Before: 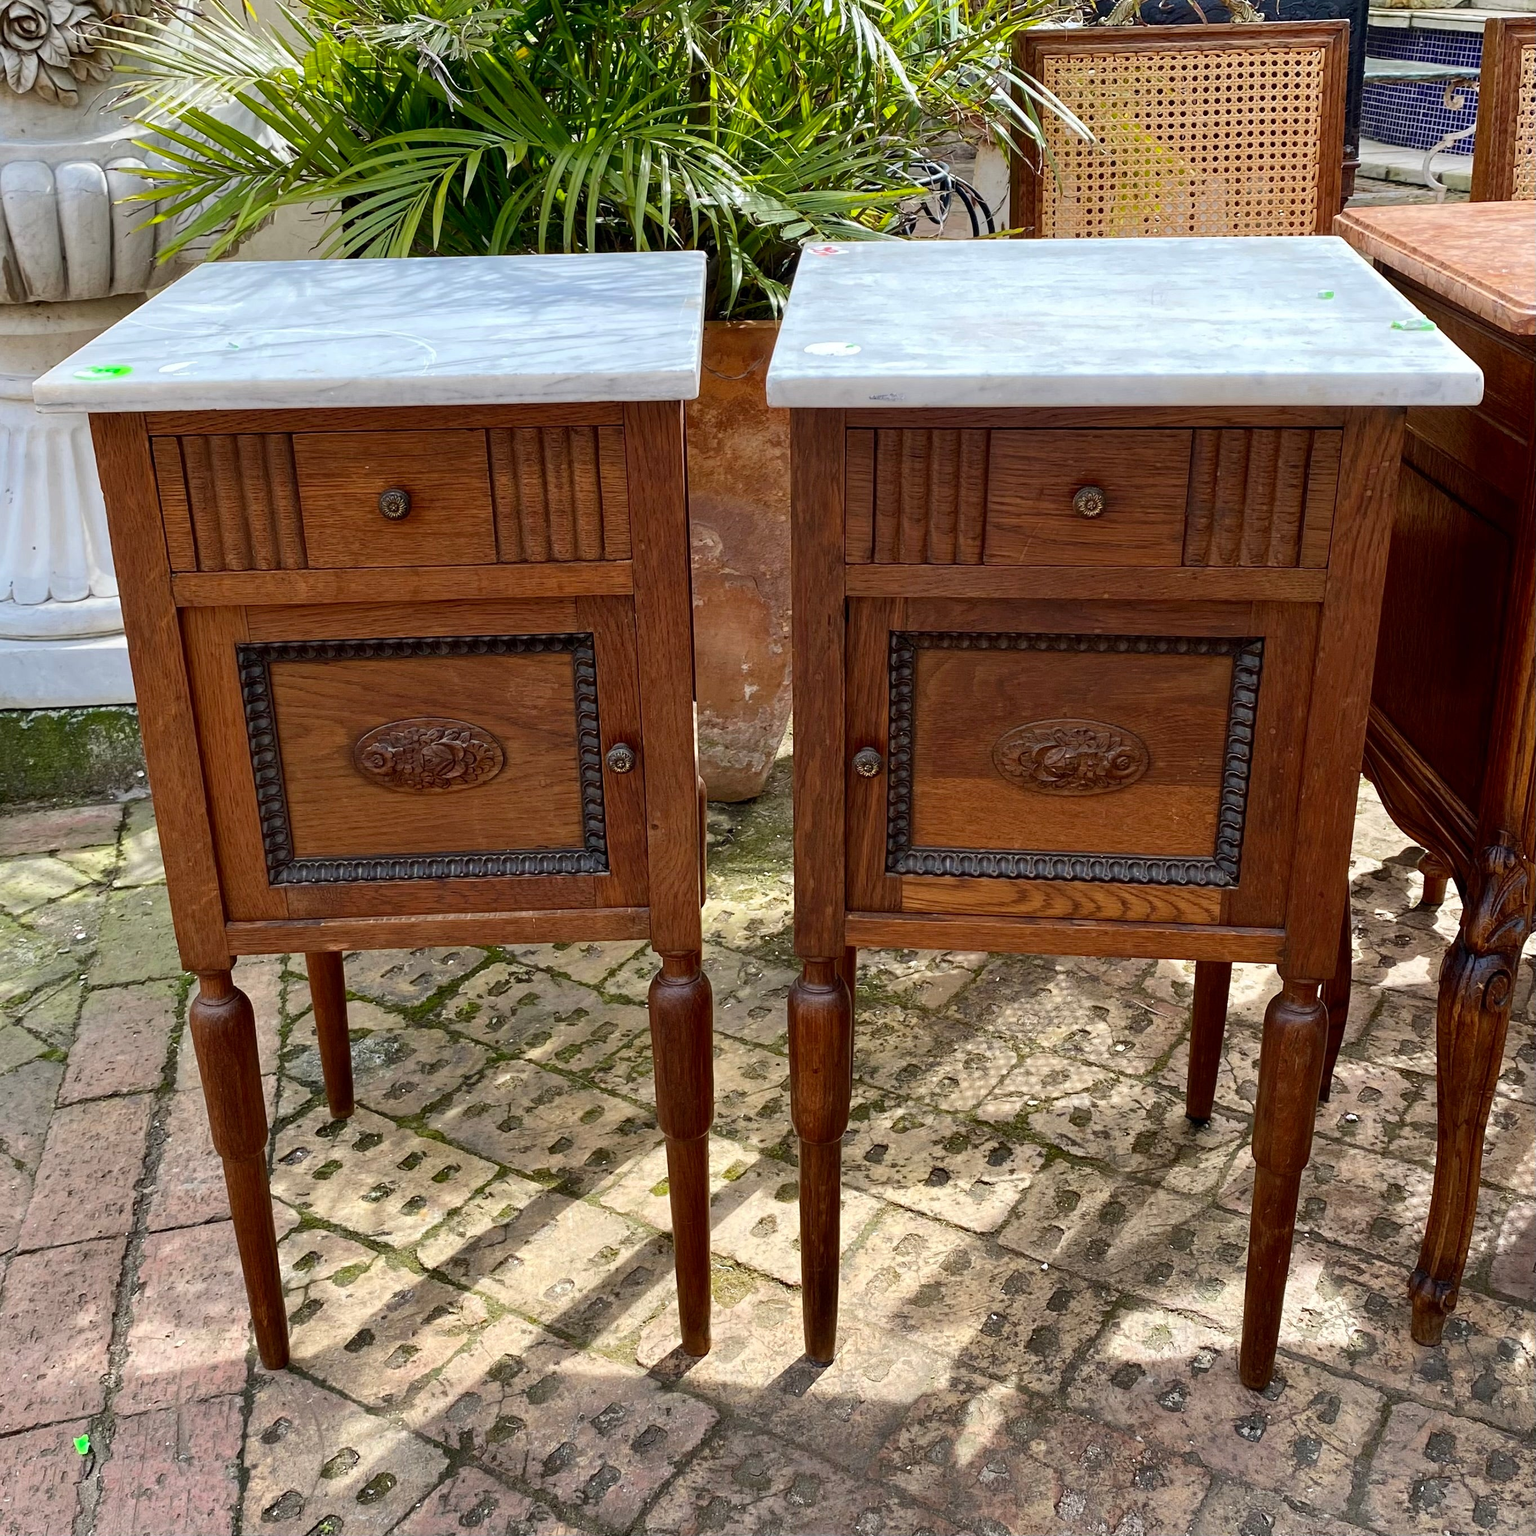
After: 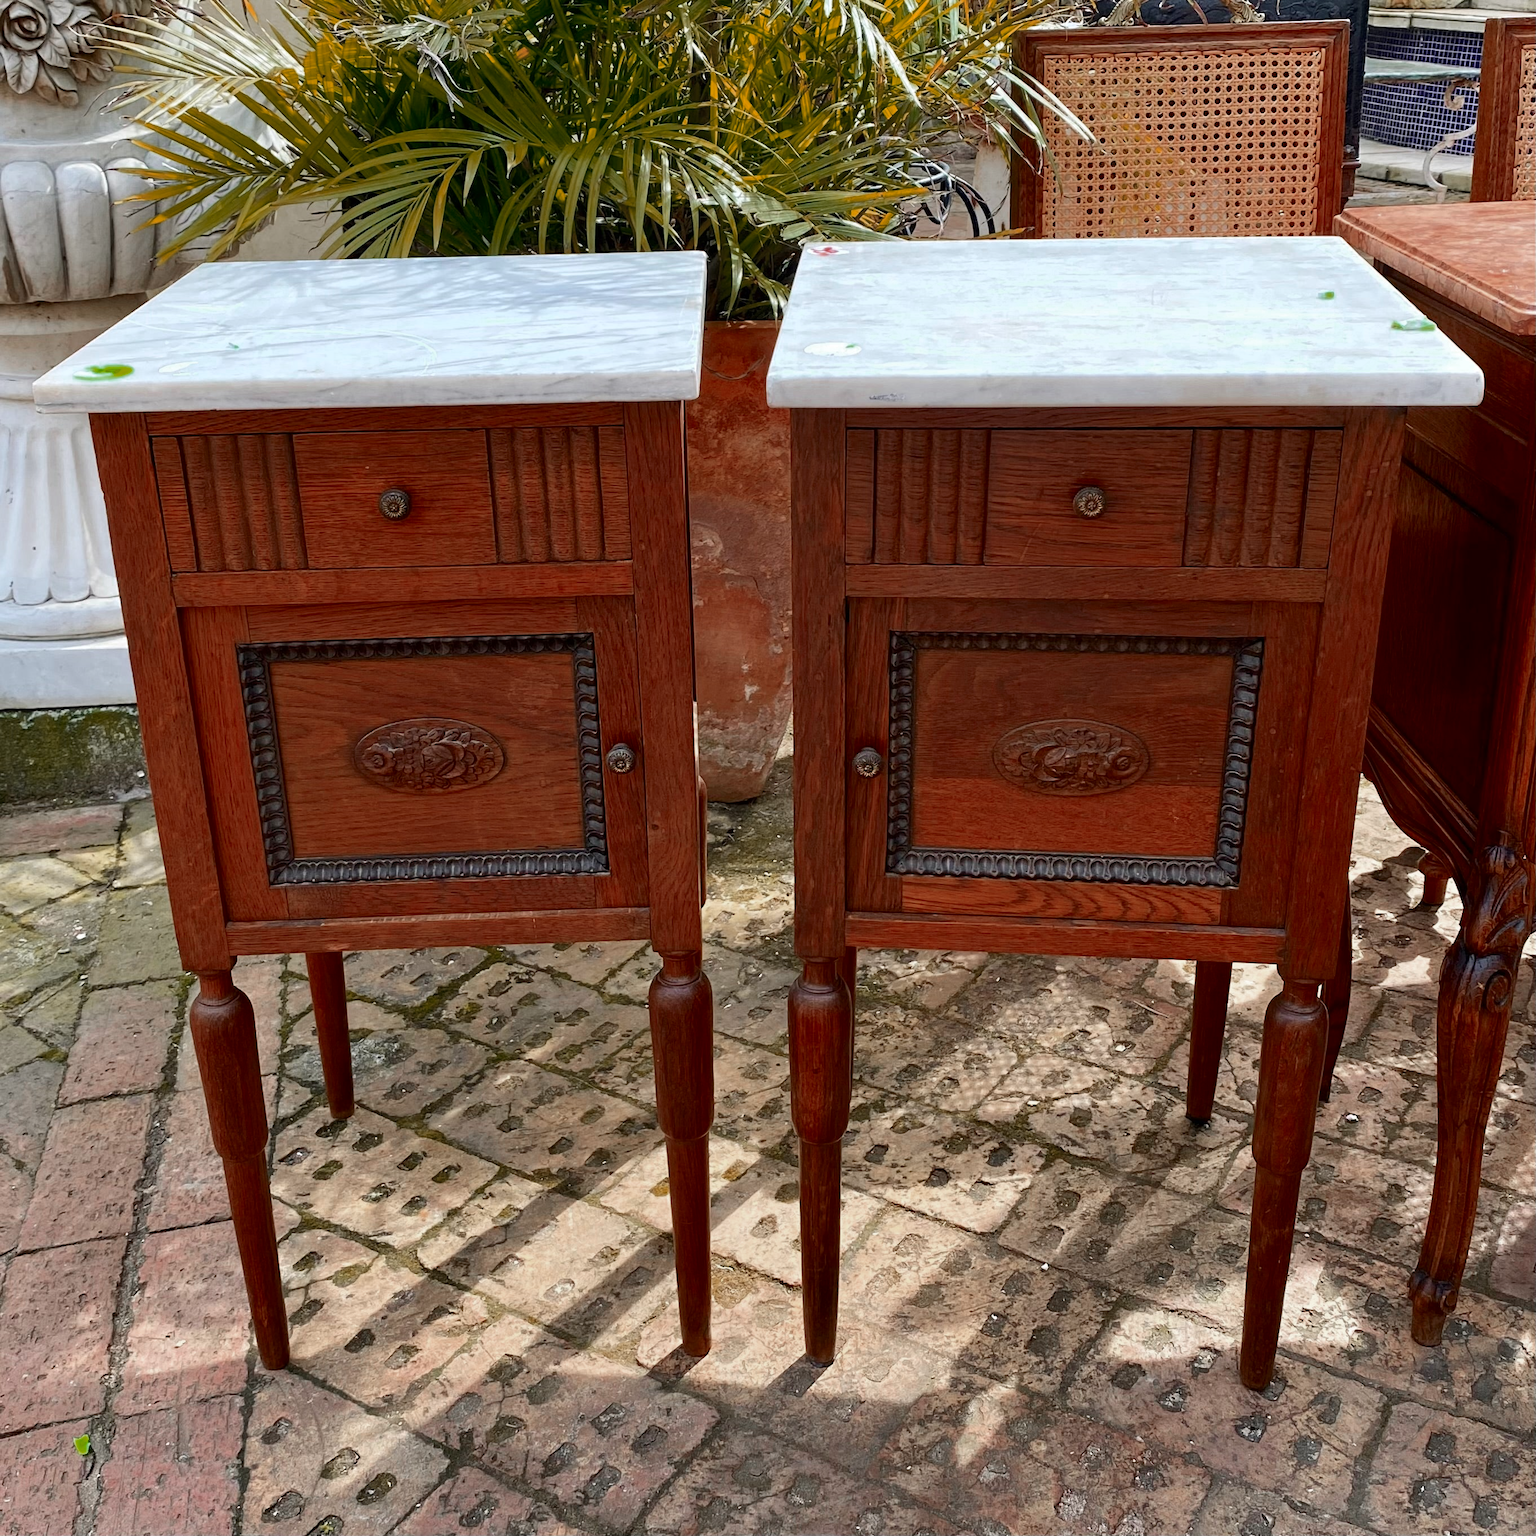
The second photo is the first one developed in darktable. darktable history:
tone equalizer: on, module defaults
color zones: curves: ch0 [(0, 0.299) (0.25, 0.383) (0.456, 0.352) (0.736, 0.571)]; ch1 [(0, 0.63) (0.151, 0.568) (0.254, 0.416) (0.47, 0.558) (0.732, 0.37) (0.909, 0.492)]; ch2 [(0.004, 0.604) (0.158, 0.443) (0.257, 0.403) (0.761, 0.468)]
